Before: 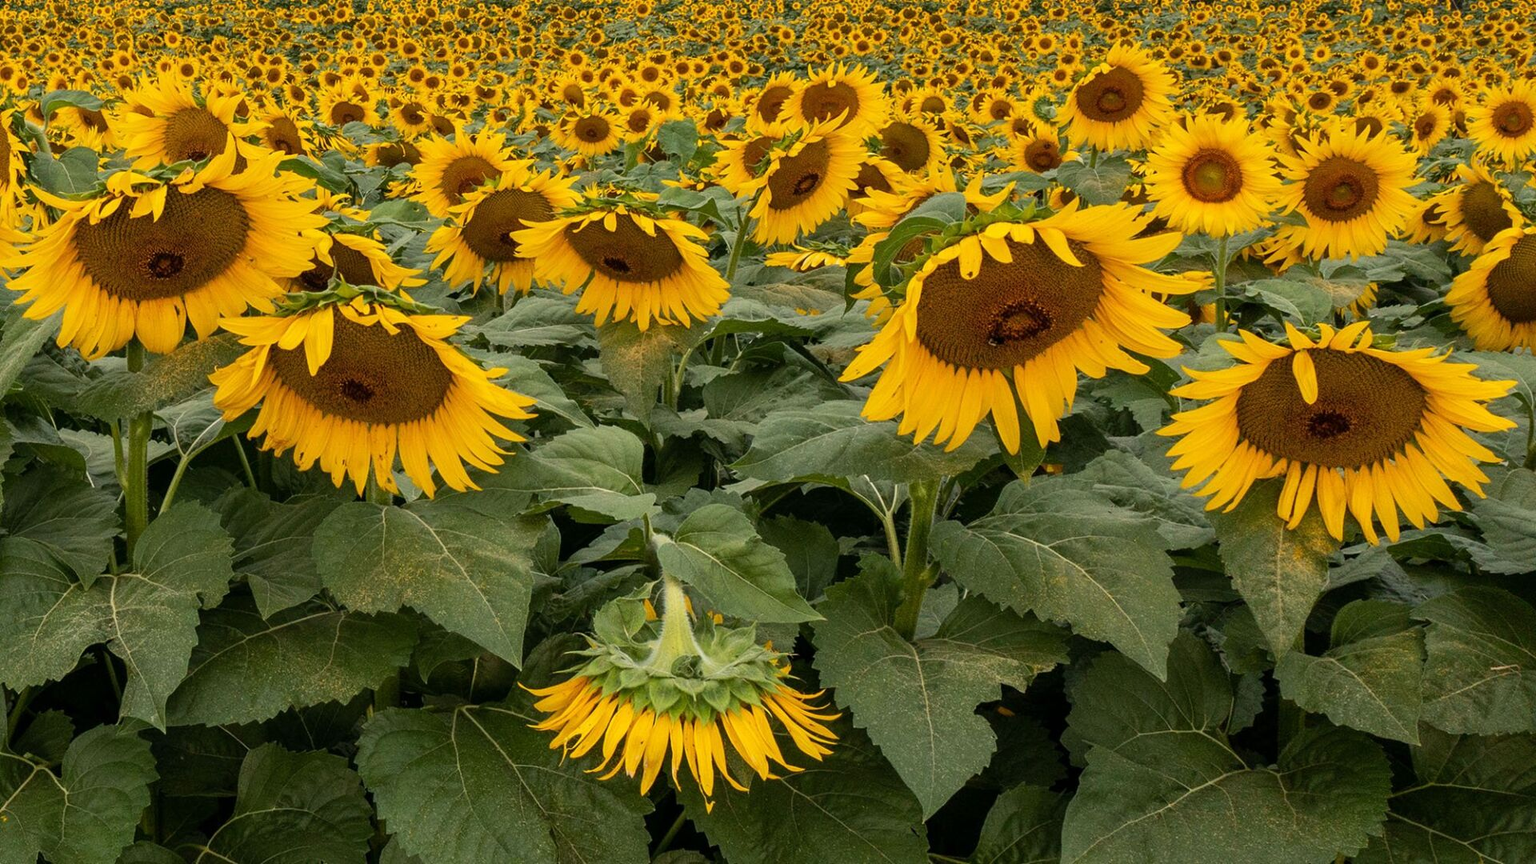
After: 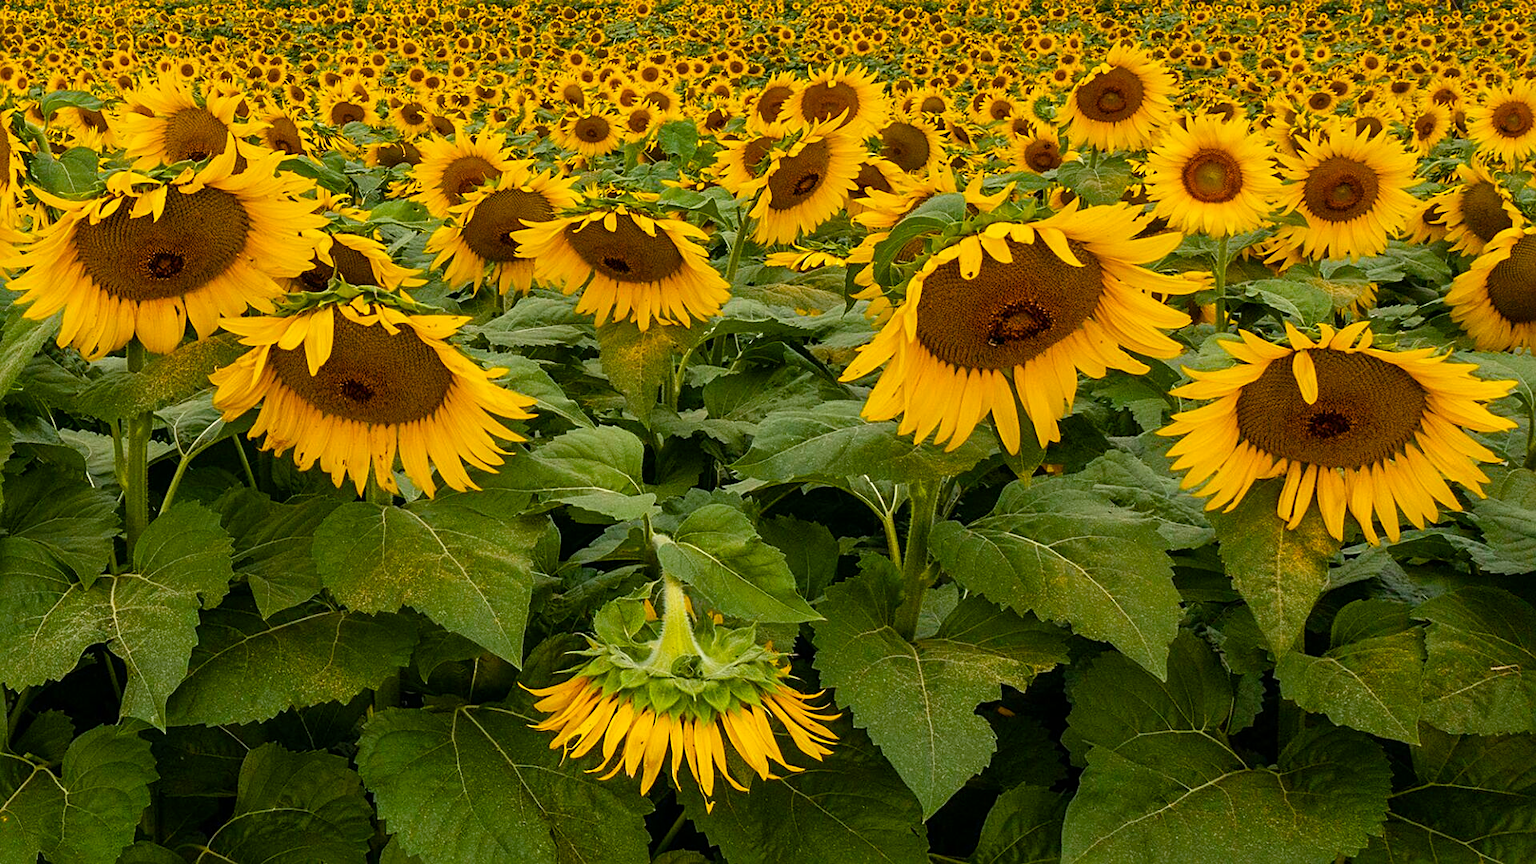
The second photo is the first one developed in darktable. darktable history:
sharpen: on, module defaults
color balance rgb: perceptual saturation grading › global saturation 20%, perceptual saturation grading › highlights -25.479%, perceptual saturation grading › shadows 24.21%, global vibrance 50.501%
